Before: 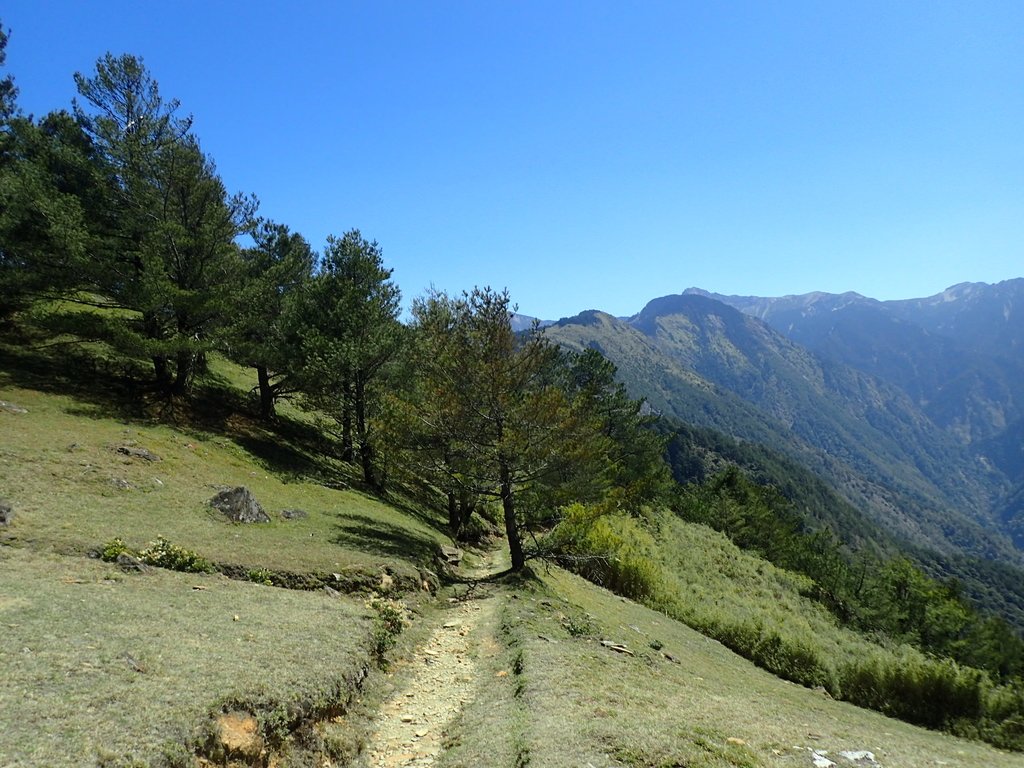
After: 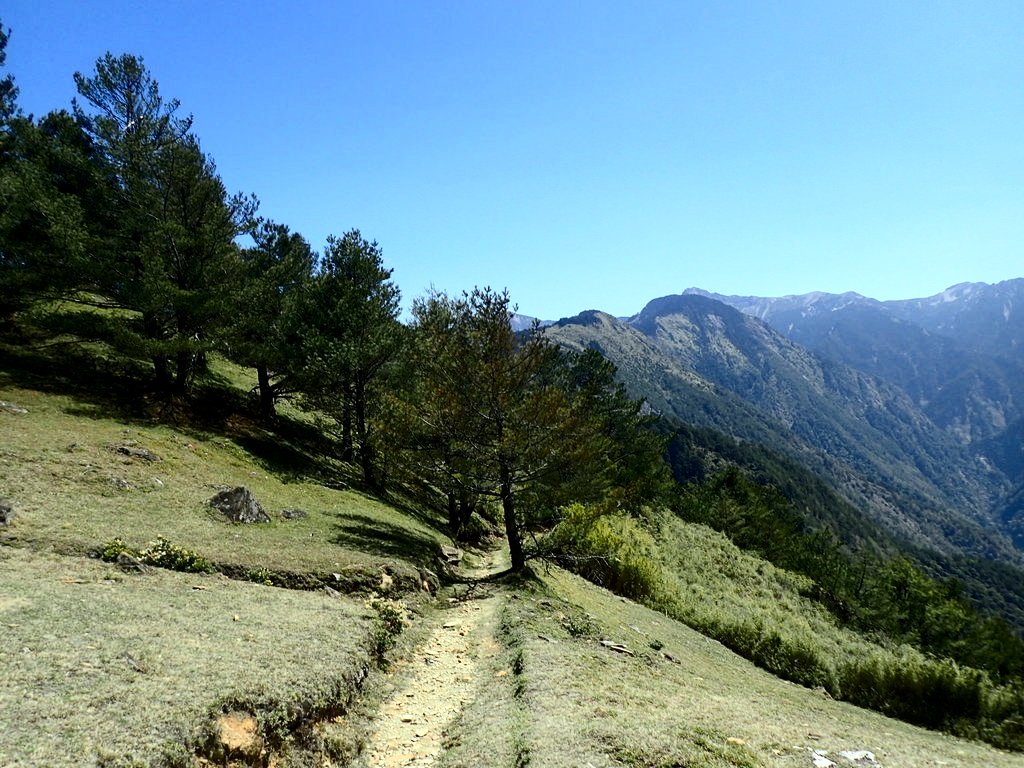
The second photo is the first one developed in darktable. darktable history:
local contrast: highlights 100%, shadows 100%, detail 120%, midtone range 0.2
white balance: emerald 1
contrast brightness saturation: contrast 0.28
